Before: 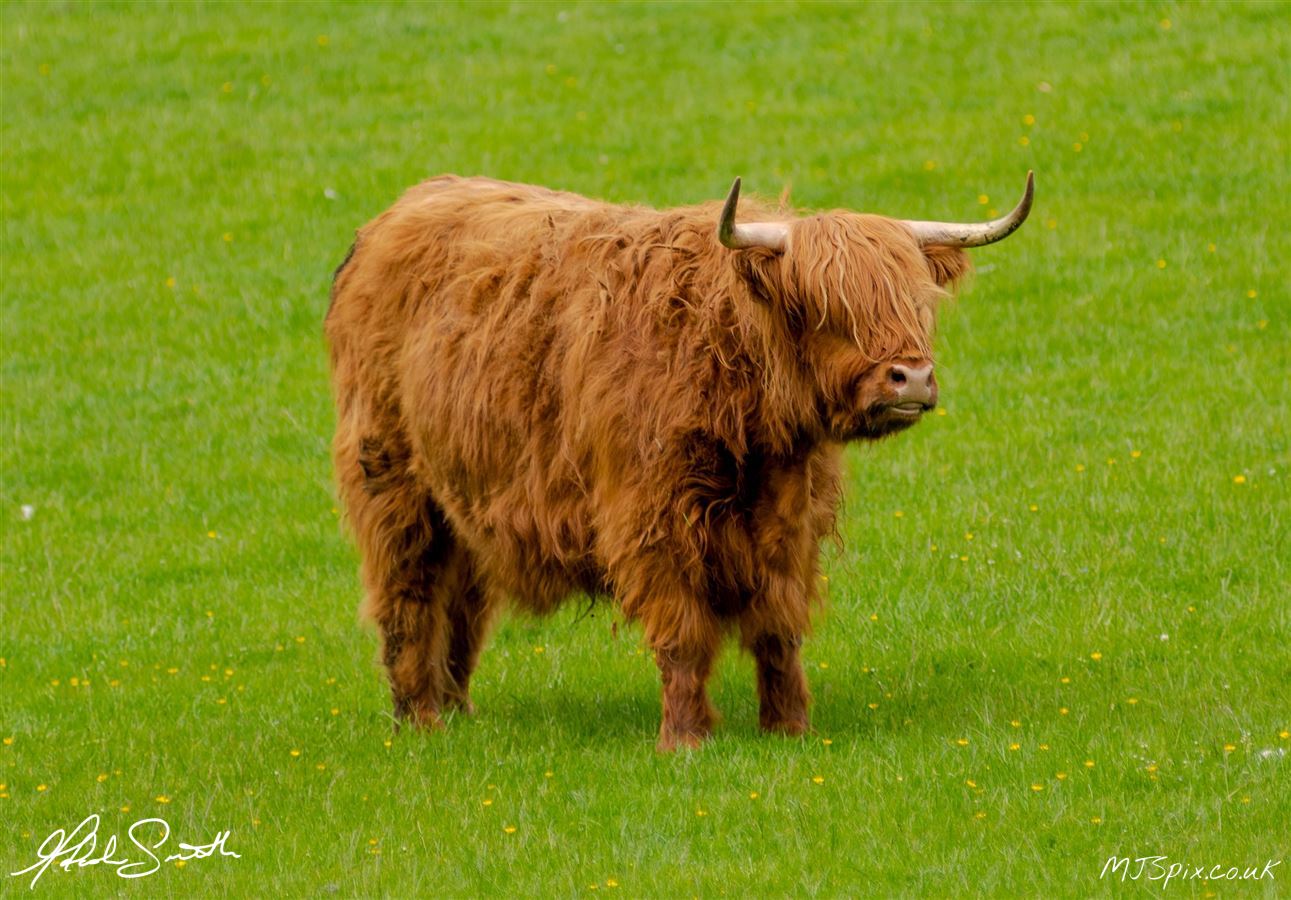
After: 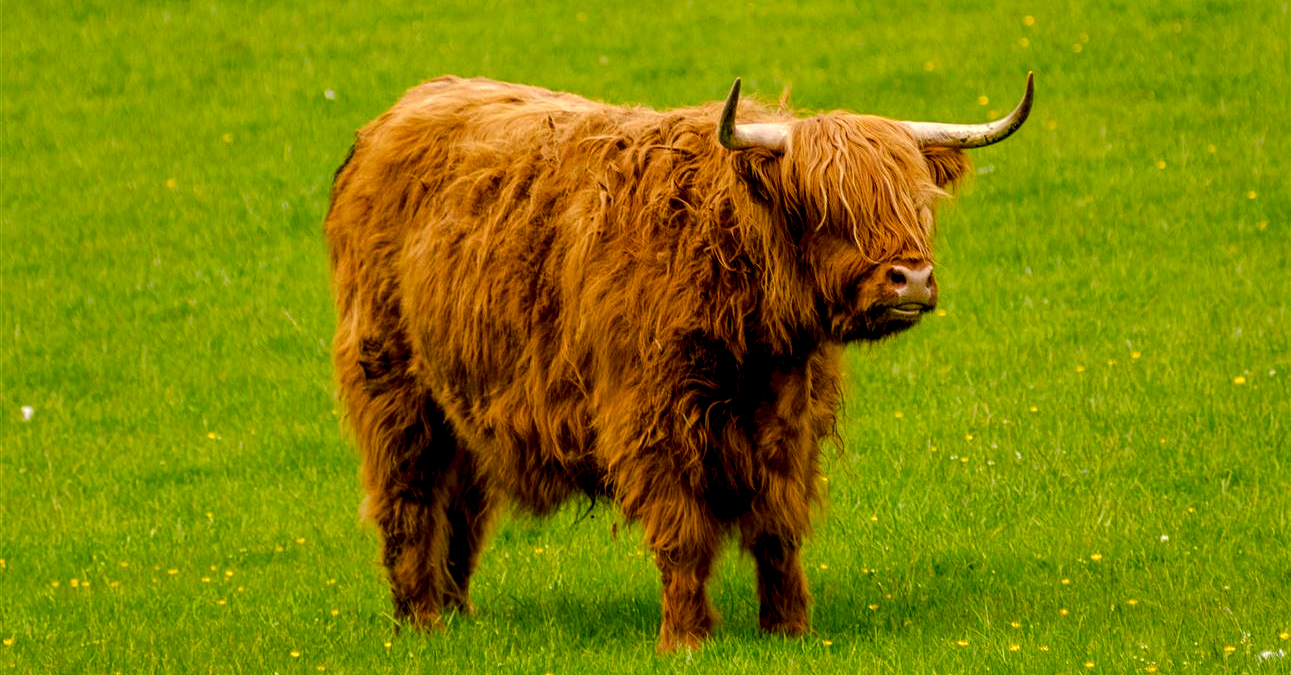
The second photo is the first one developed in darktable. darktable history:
crop: top 11.038%, bottom 13.962%
contrast equalizer: y [[0.439, 0.44, 0.442, 0.457, 0.493, 0.498], [0.5 ×6], [0.5 ×6], [0 ×6], [0 ×6]], mix 0.59
local contrast: highlights 65%, shadows 54%, detail 169%, midtone range 0.514
color balance rgb: shadows lift › chroma 3%, shadows lift › hue 240.84°, highlights gain › chroma 3%, highlights gain › hue 73.2°, global offset › luminance -0.5%, perceptual saturation grading › global saturation 20%, perceptual saturation grading › highlights -25%, perceptual saturation grading › shadows 50%, global vibrance 25.26%
